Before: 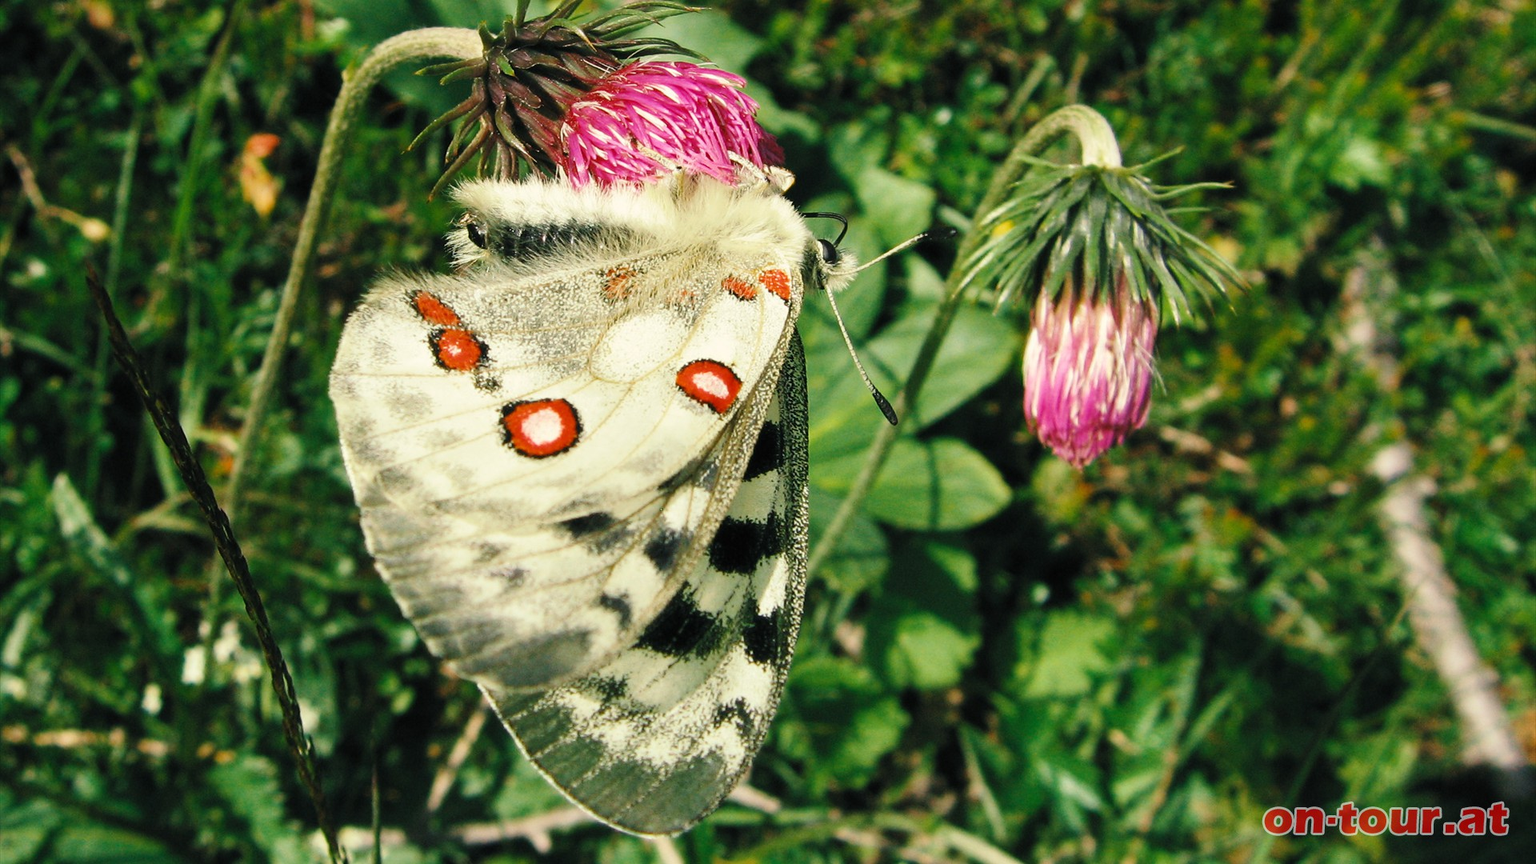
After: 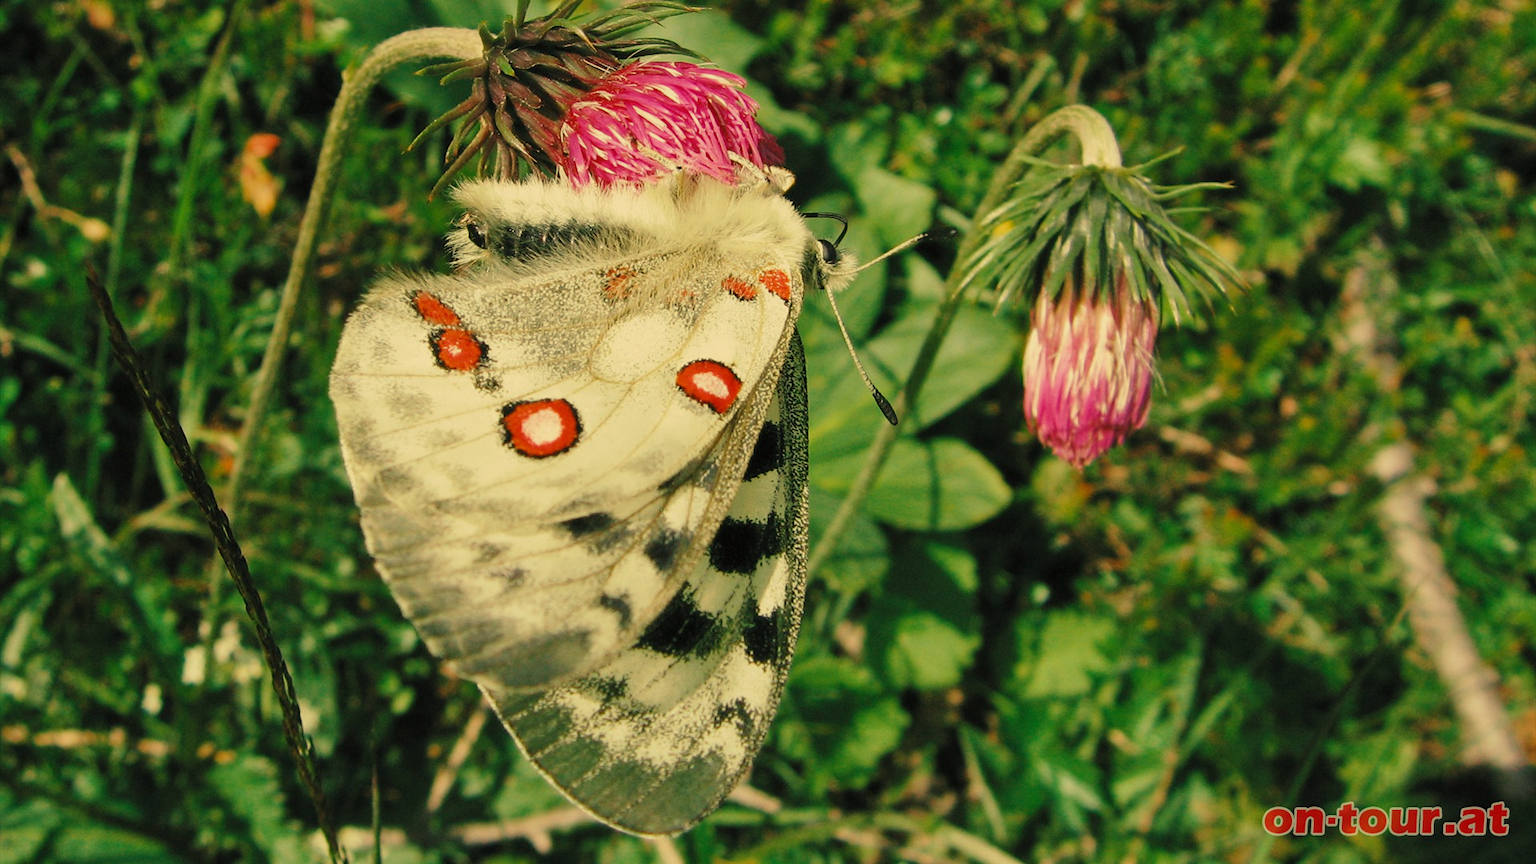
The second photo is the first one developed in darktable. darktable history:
tone equalizer: -8 EV 0.25 EV, -7 EV 0.417 EV, -6 EV 0.417 EV, -5 EV 0.25 EV, -3 EV -0.25 EV, -2 EV -0.417 EV, -1 EV -0.417 EV, +0 EV -0.25 EV, edges refinement/feathering 500, mask exposure compensation -1.57 EV, preserve details guided filter
white balance: red 1.08, blue 0.791
